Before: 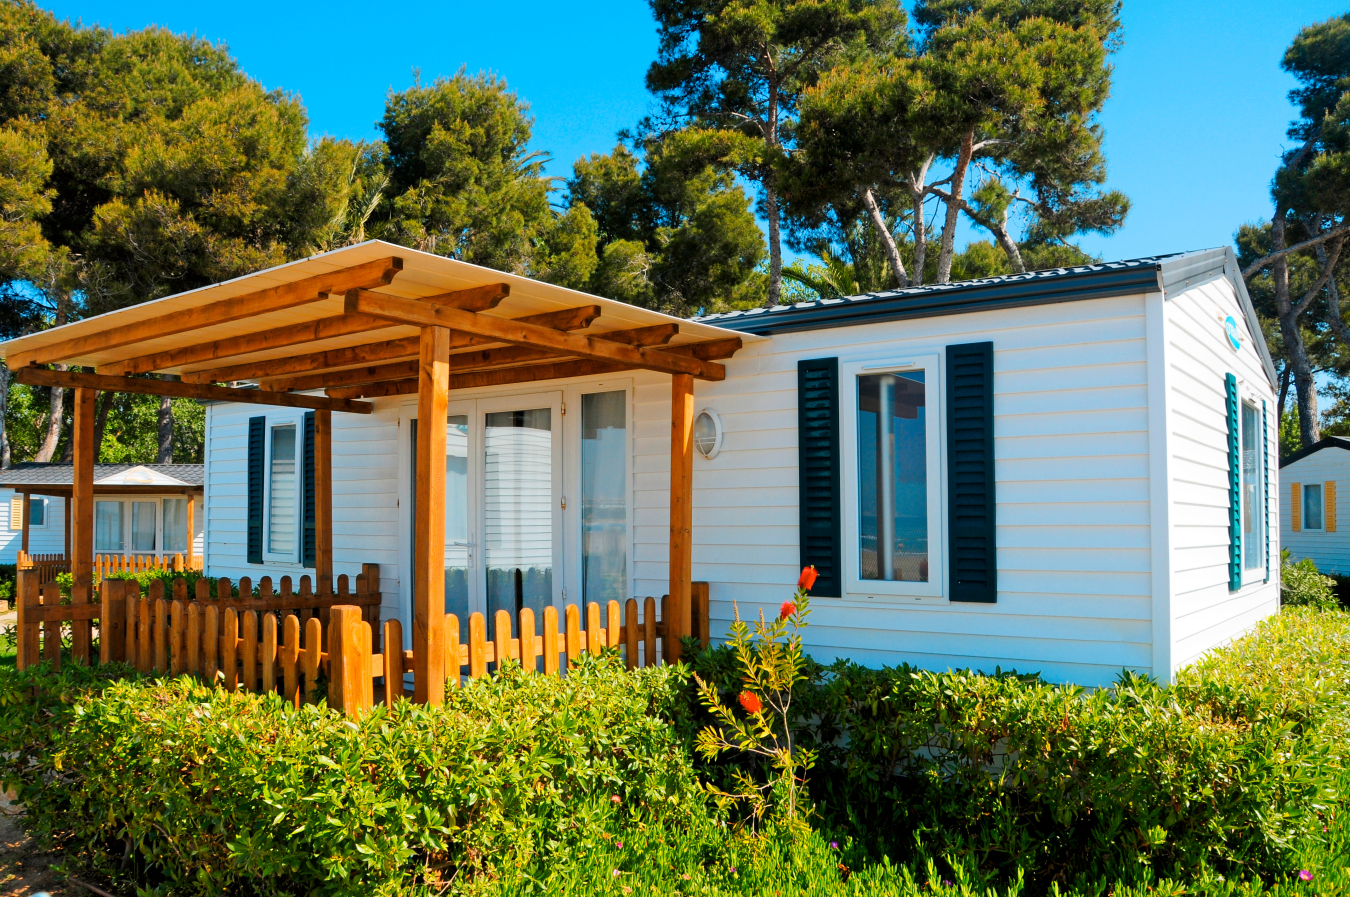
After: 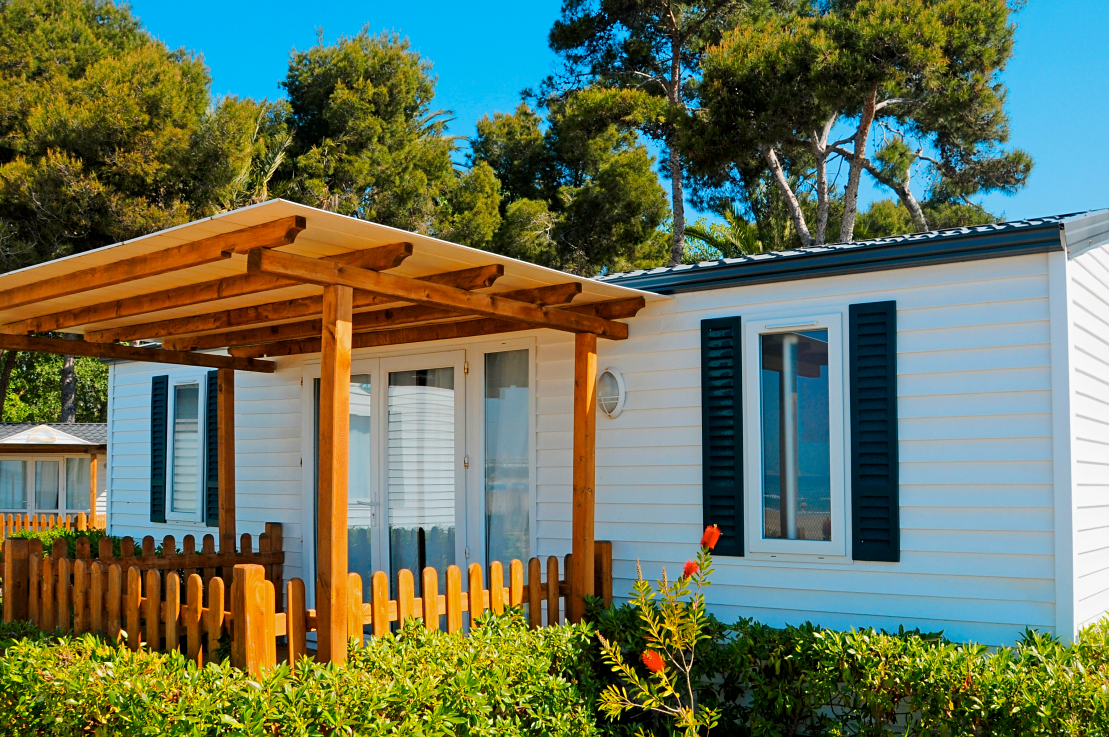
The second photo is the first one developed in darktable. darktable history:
shadows and highlights: shadows -20, white point adjustment -2, highlights -35
crop and rotate: left 7.196%, top 4.574%, right 10.605%, bottom 13.178%
sharpen: amount 0.2
